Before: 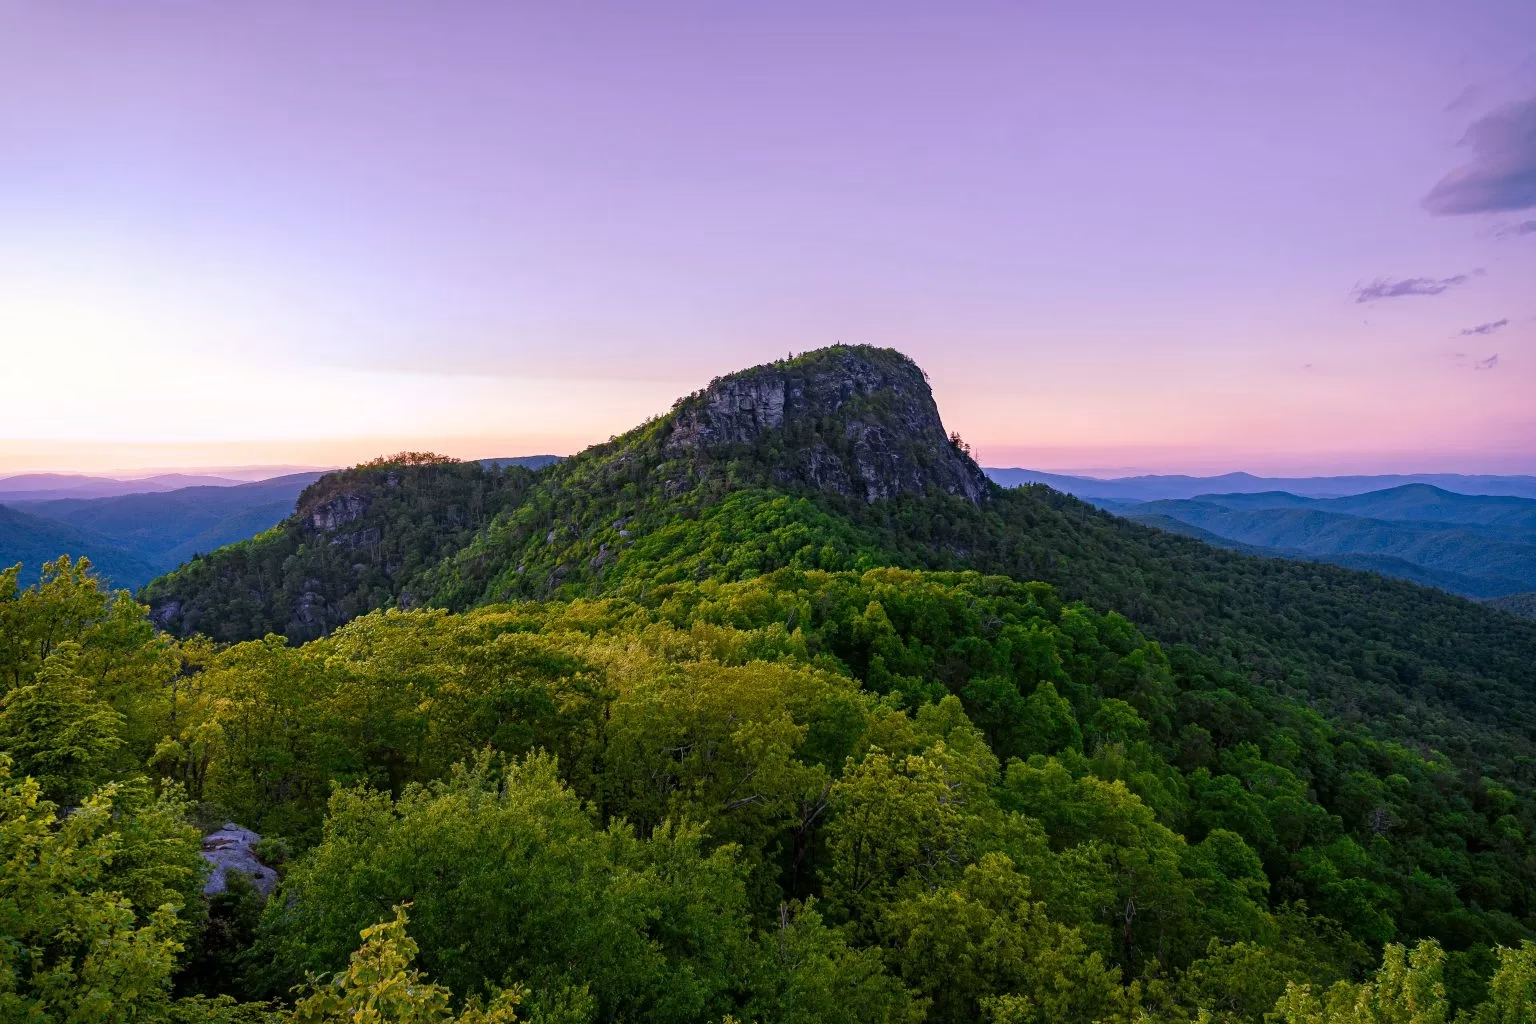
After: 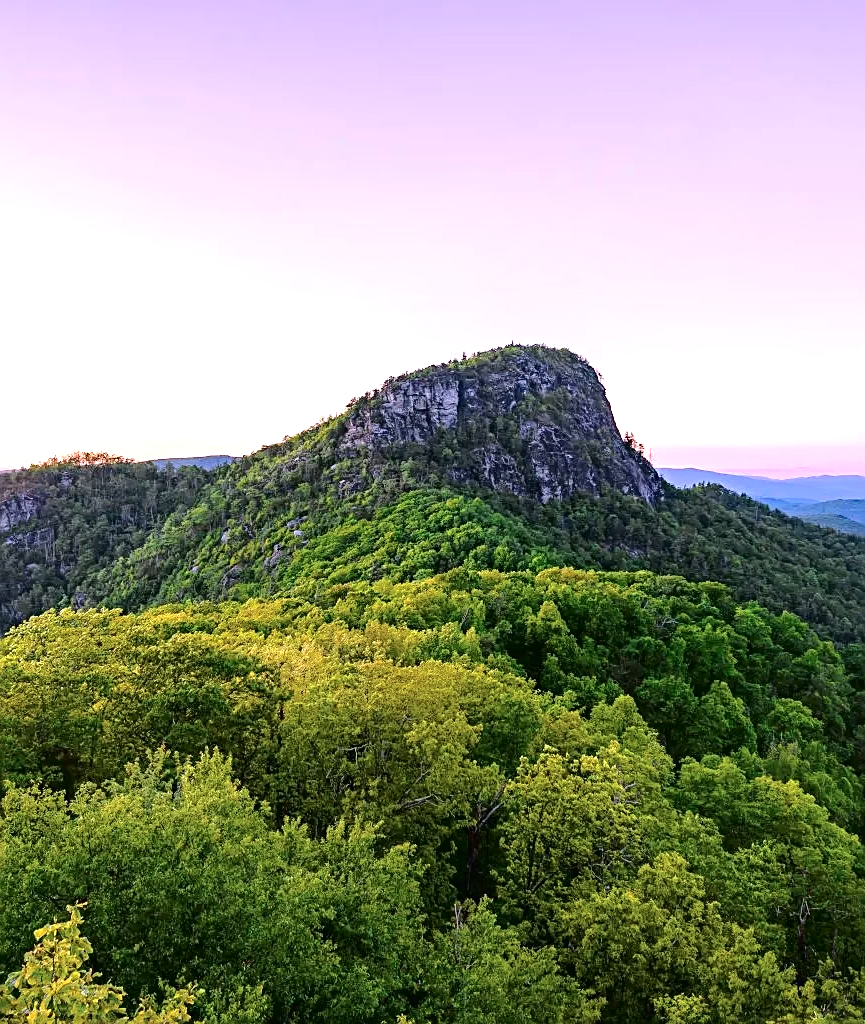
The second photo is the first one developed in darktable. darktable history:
crop: left 21.225%, right 22.438%
exposure: black level correction -0.001, exposure 0.905 EV, compensate exposure bias true, compensate highlight preservation false
tone curve: curves: ch0 [(0, 0) (0.003, 0.012) (0.011, 0.014) (0.025, 0.019) (0.044, 0.028) (0.069, 0.039) (0.1, 0.056) (0.136, 0.093) (0.177, 0.147) (0.224, 0.214) (0.277, 0.29) (0.335, 0.381) (0.399, 0.476) (0.468, 0.557) (0.543, 0.635) (0.623, 0.697) (0.709, 0.764) (0.801, 0.831) (0.898, 0.917) (1, 1)], color space Lab, independent channels, preserve colors none
sharpen: on, module defaults
